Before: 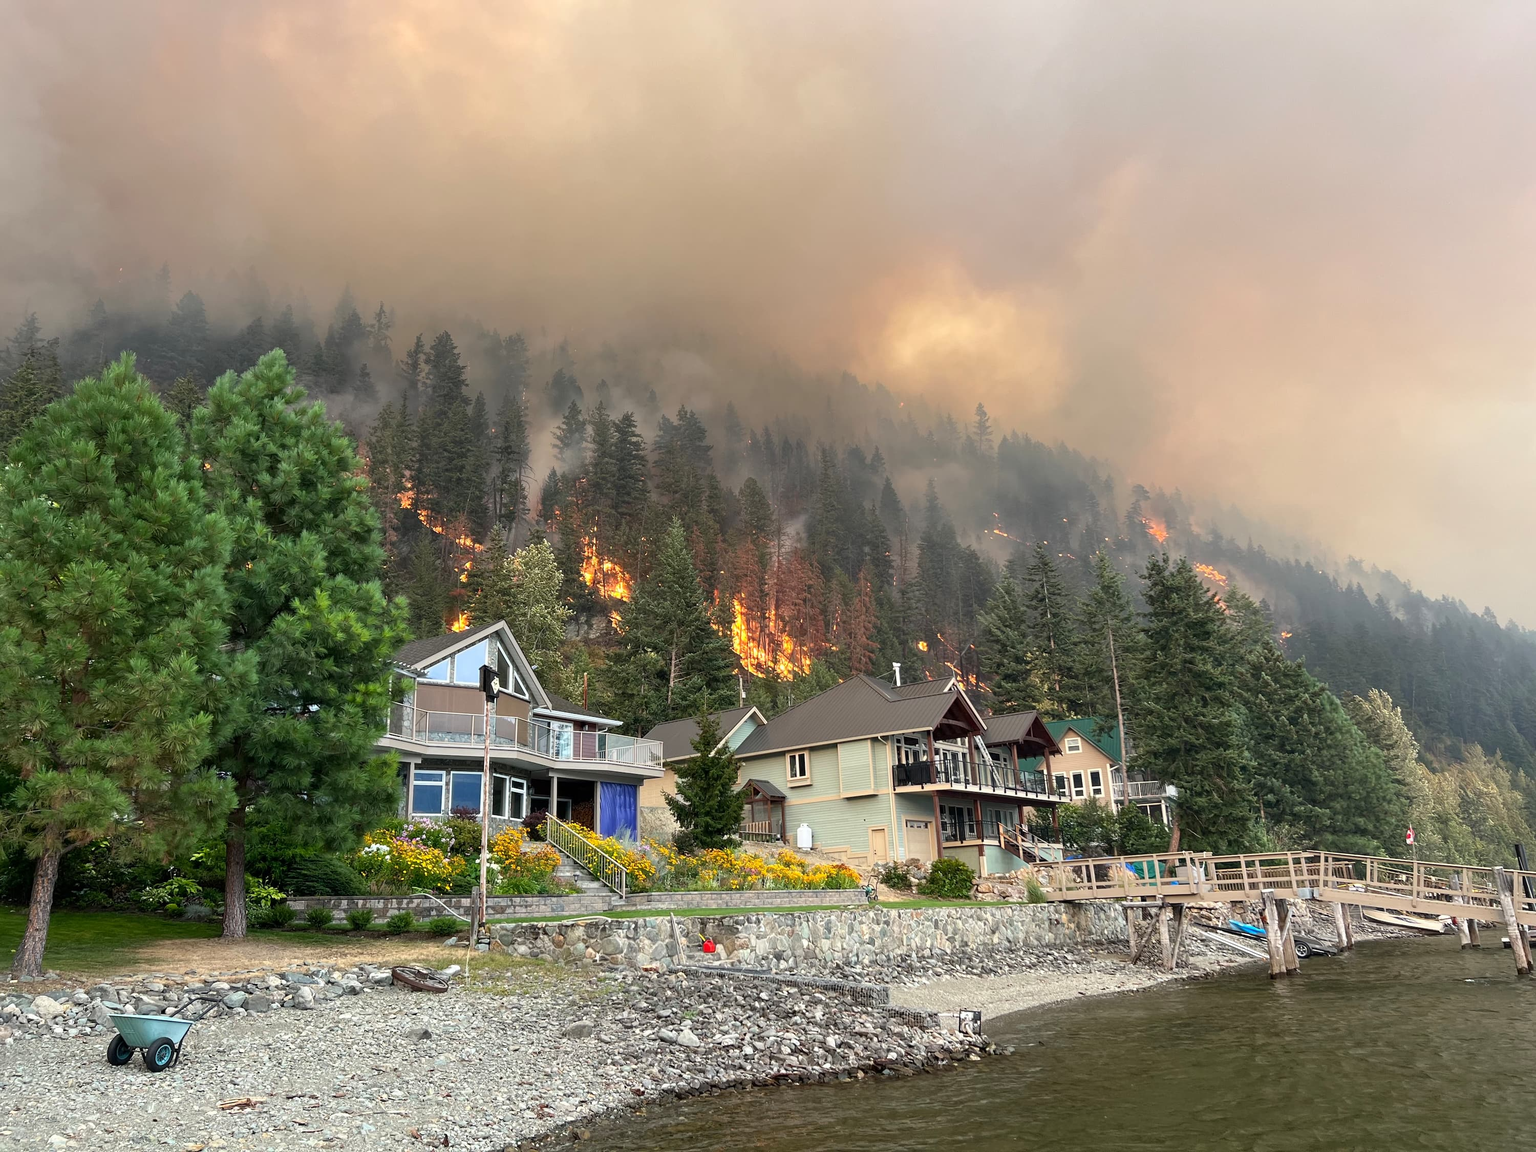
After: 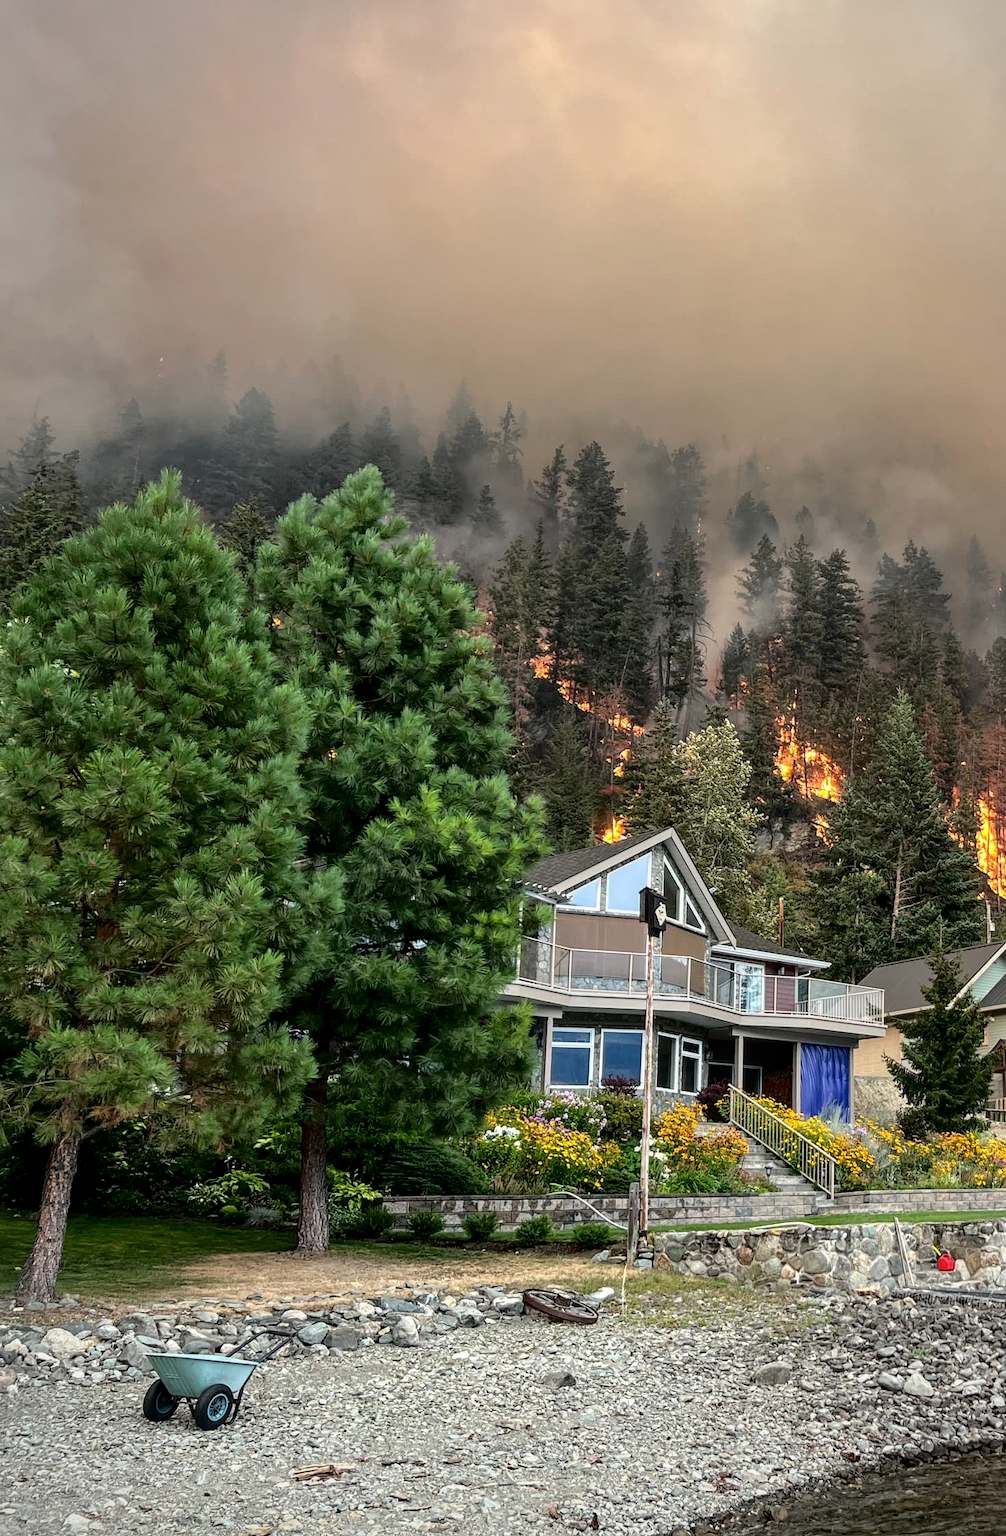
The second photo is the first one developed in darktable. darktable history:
vignetting: fall-off radius 60.65%
local contrast: on, module defaults
crop and rotate: left 0%, top 0%, right 50.845%
fill light: exposure -2 EV, width 8.6
